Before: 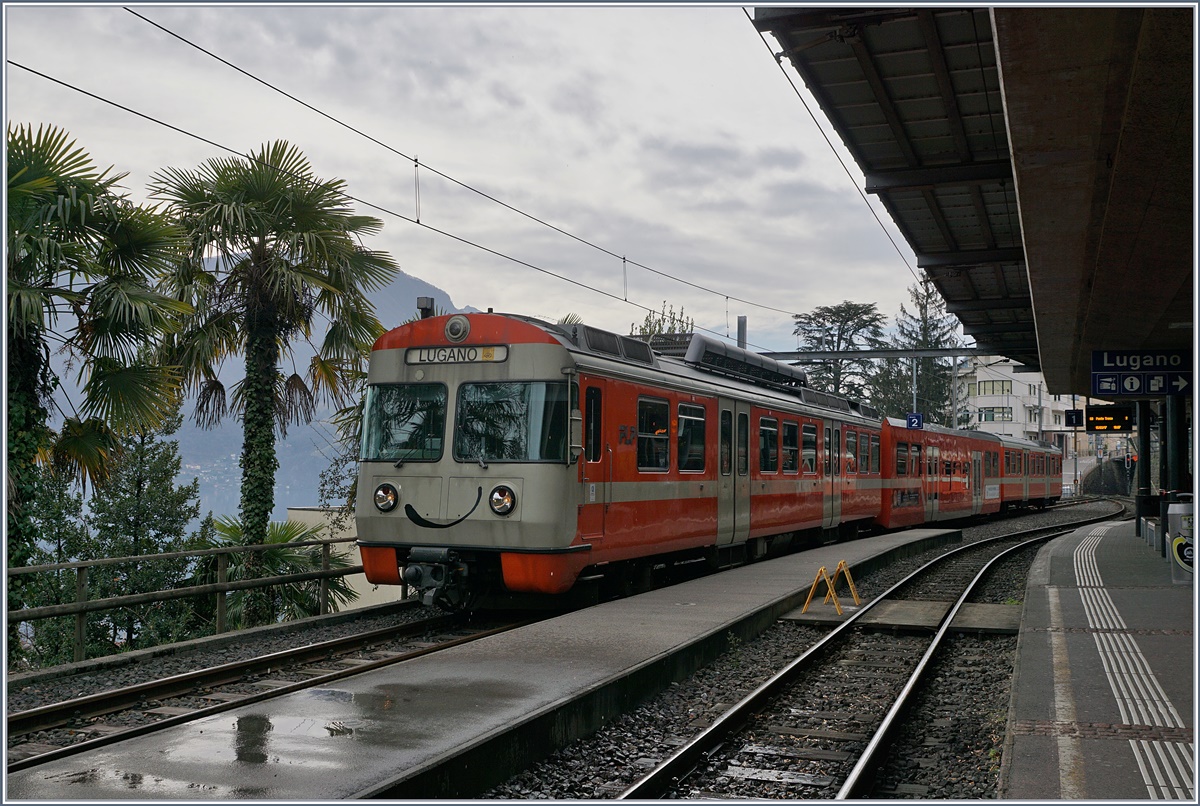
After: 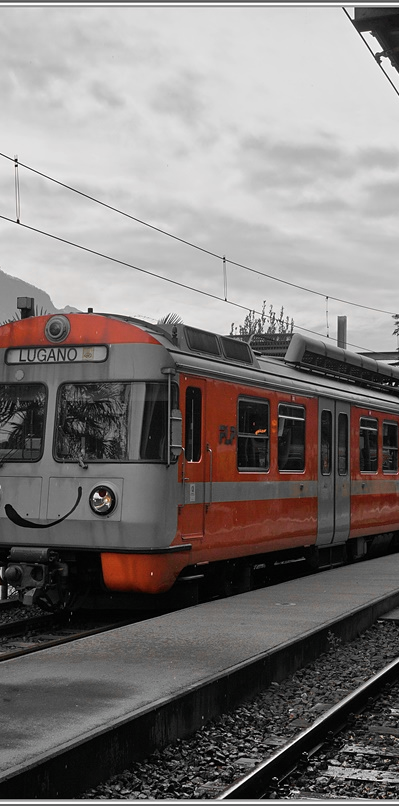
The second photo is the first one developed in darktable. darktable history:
color zones: curves: ch0 [(0, 0.65) (0.096, 0.644) (0.221, 0.539) (0.429, 0.5) (0.571, 0.5) (0.714, 0.5) (0.857, 0.5) (1, 0.65)]; ch1 [(0, 0.5) (0.143, 0.5) (0.257, -0.002) (0.429, 0.04) (0.571, -0.001) (0.714, -0.015) (0.857, 0.024) (1, 0.5)]
crop: left 33.36%, right 33.36%
